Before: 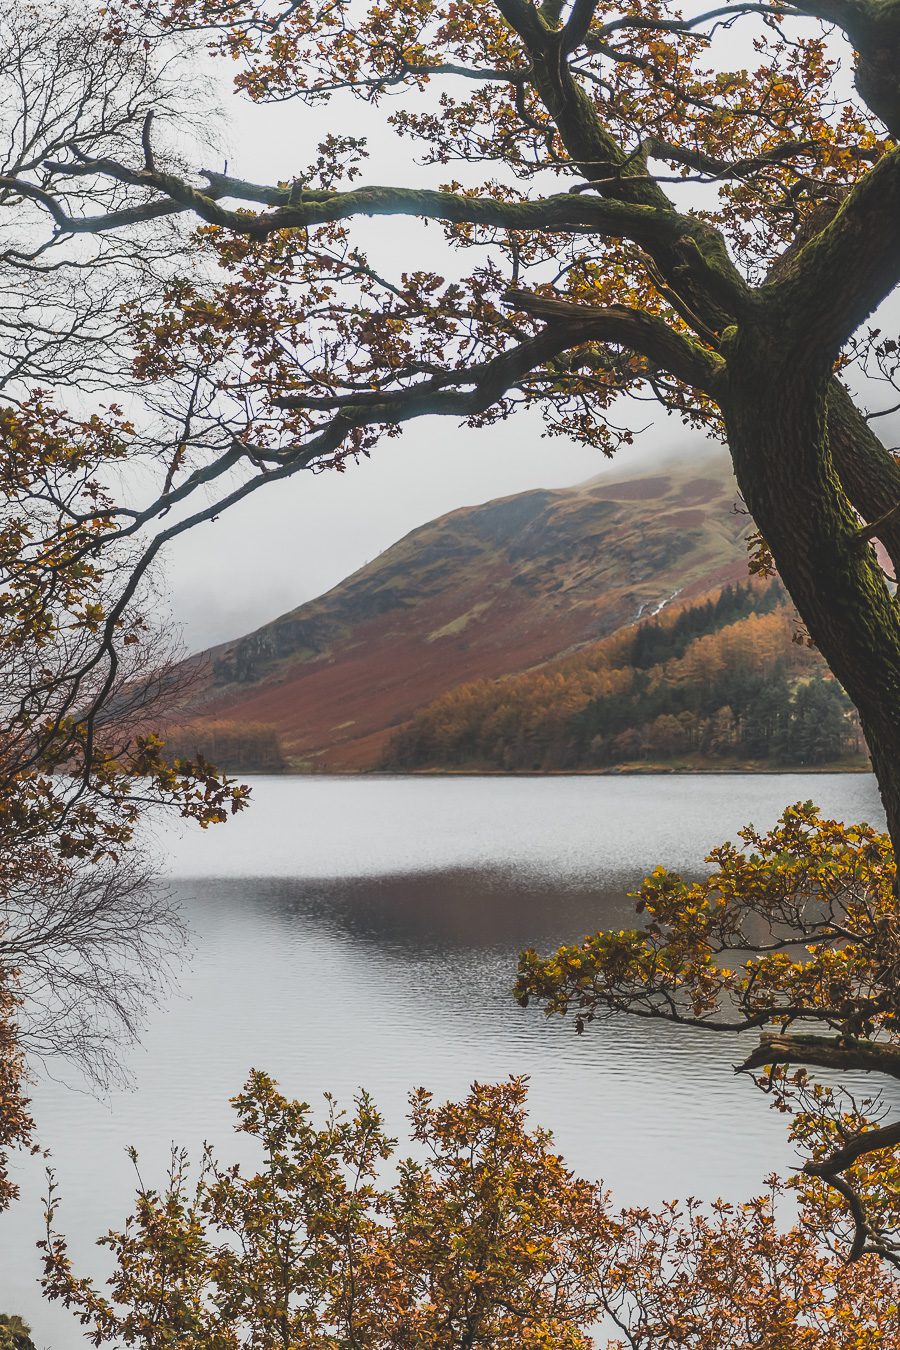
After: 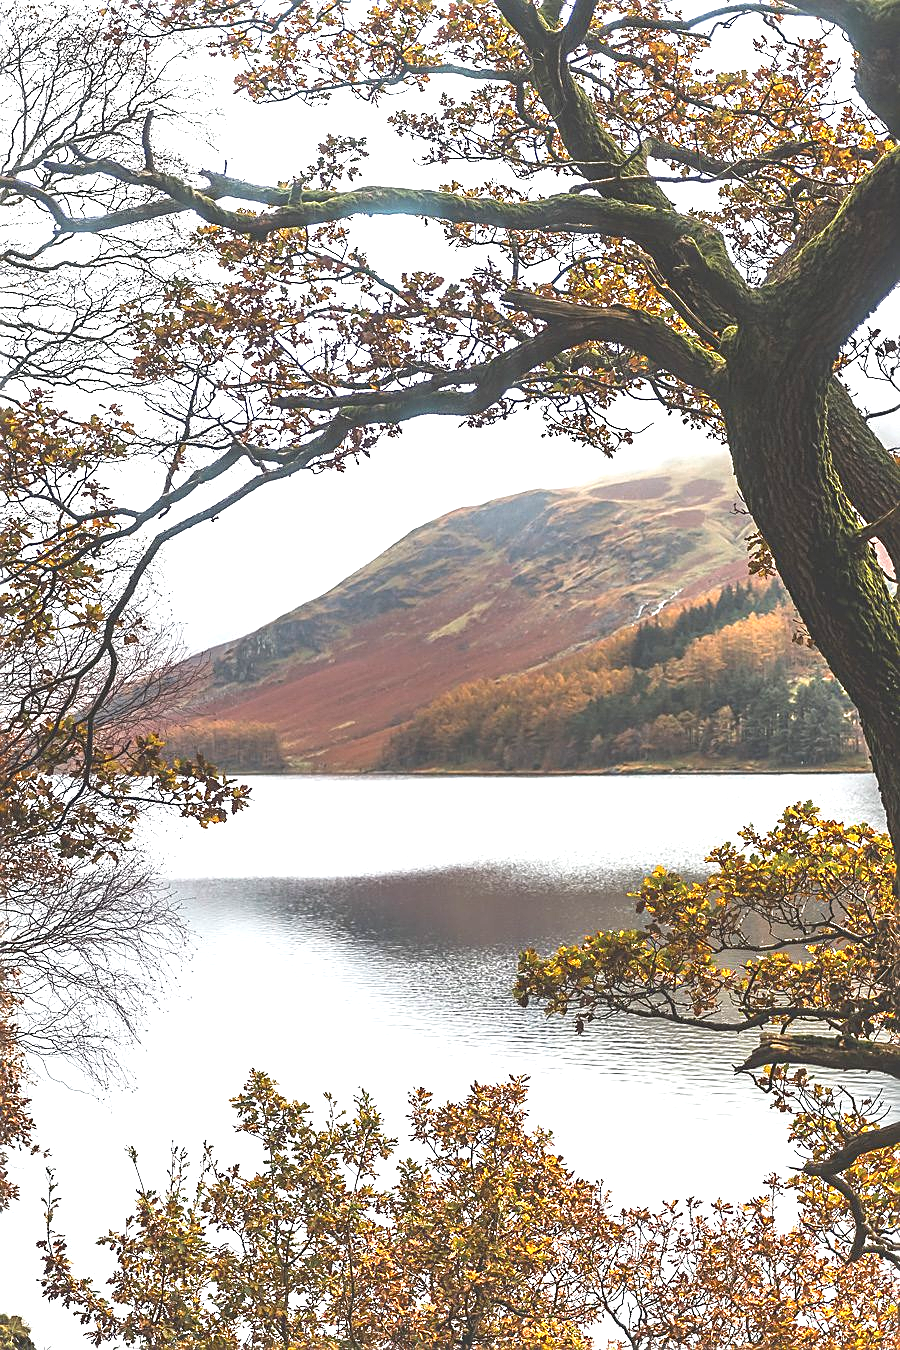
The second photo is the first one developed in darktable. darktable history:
exposure: black level correction 0, exposure 1.2 EV, compensate highlight preservation false
sharpen: on, module defaults
